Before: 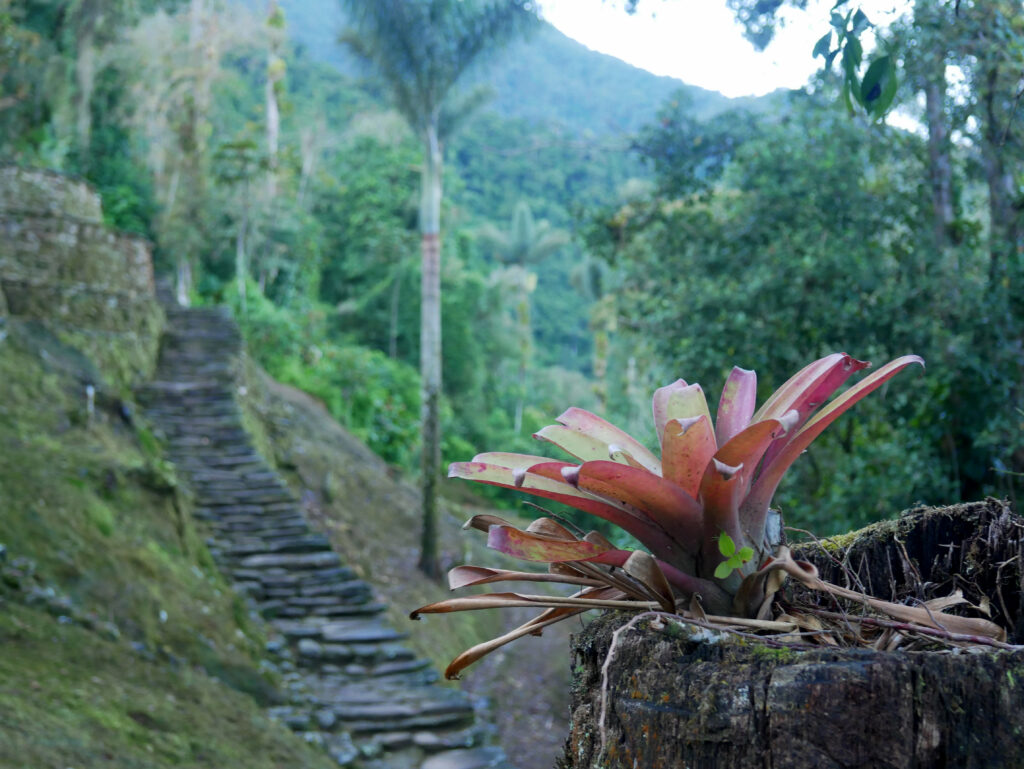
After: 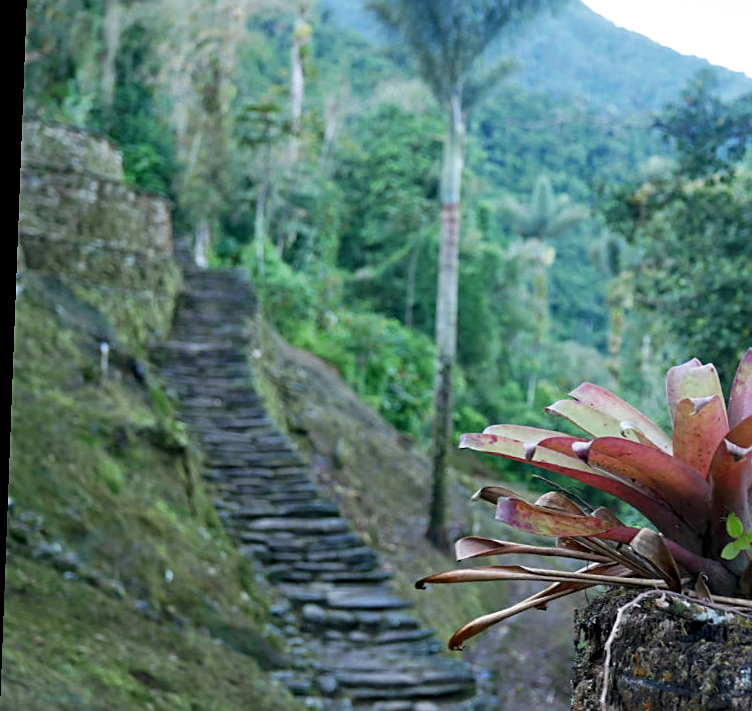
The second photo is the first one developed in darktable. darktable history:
crop: top 5.803%, right 27.864%, bottom 5.804%
tone equalizer: on, module defaults
contrast equalizer: y [[0.524, 0.538, 0.547, 0.548, 0.538, 0.524], [0.5 ×6], [0.5 ×6], [0 ×6], [0 ×6]]
rotate and perspective: rotation 2.17°, automatic cropping off
sharpen: on, module defaults
